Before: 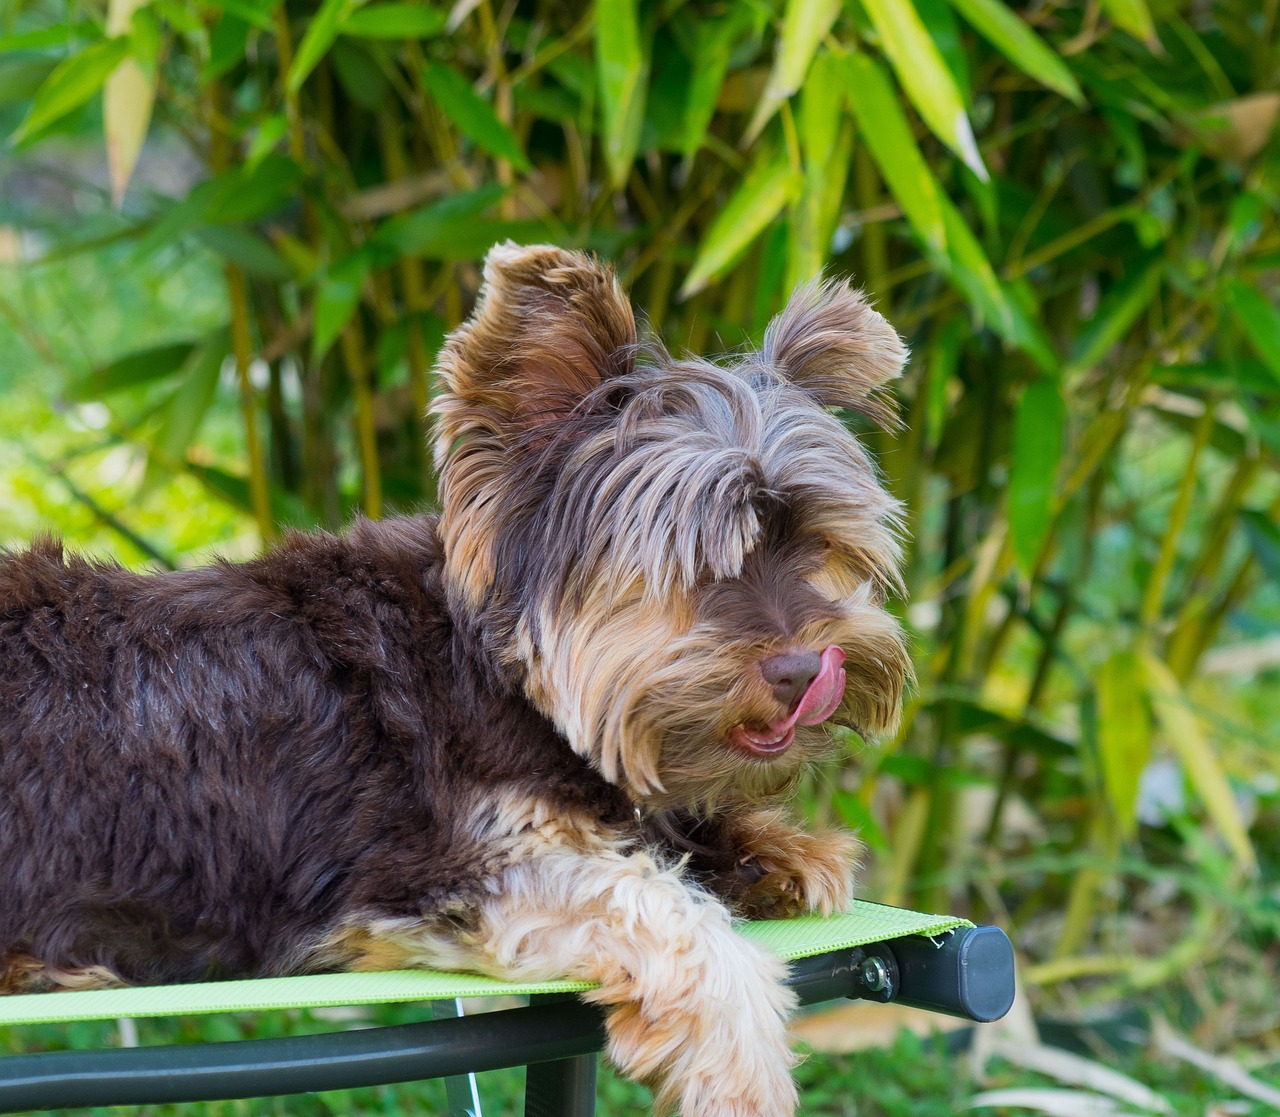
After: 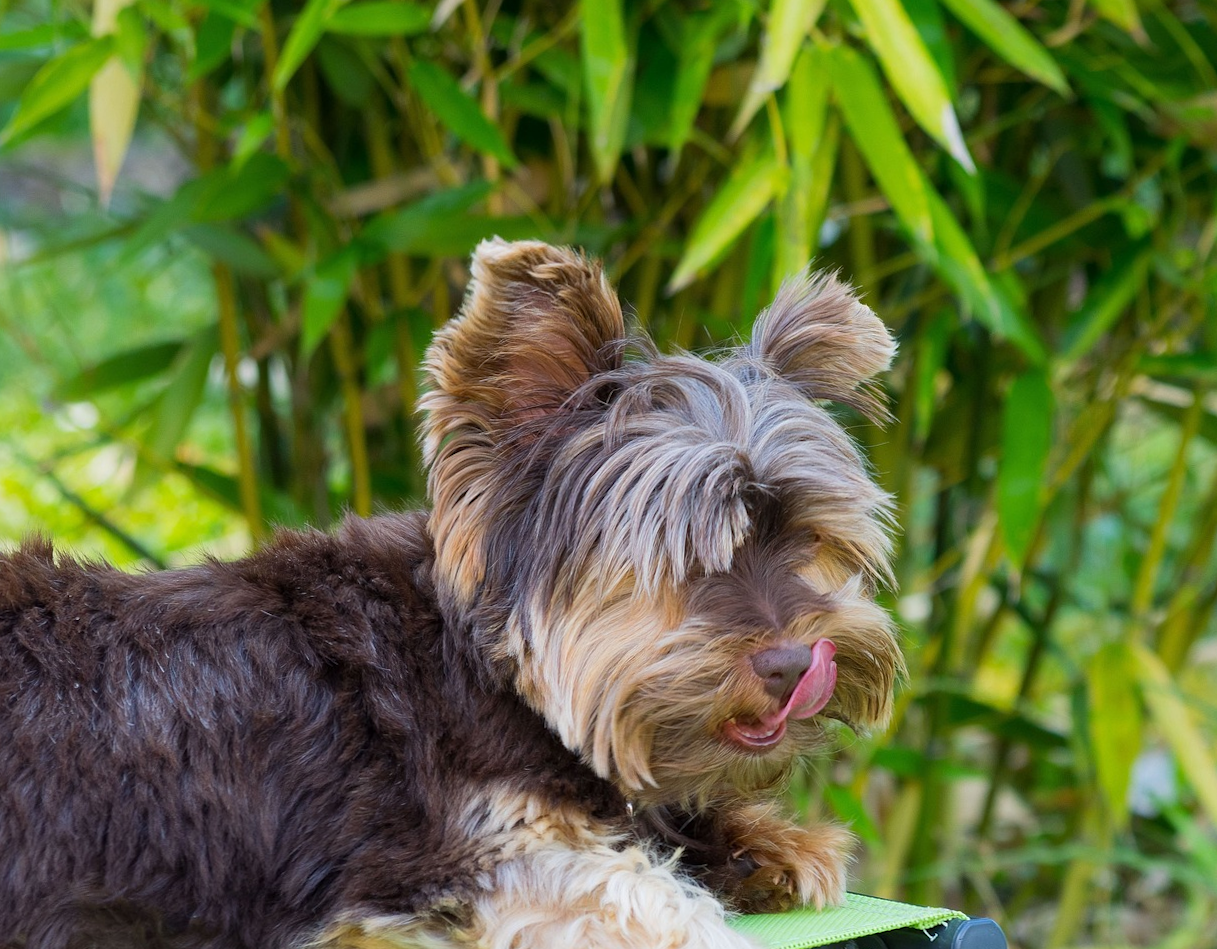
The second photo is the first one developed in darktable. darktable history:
crop and rotate: angle 0.501°, left 0.337%, right 3.567%, bottom 14.112%
